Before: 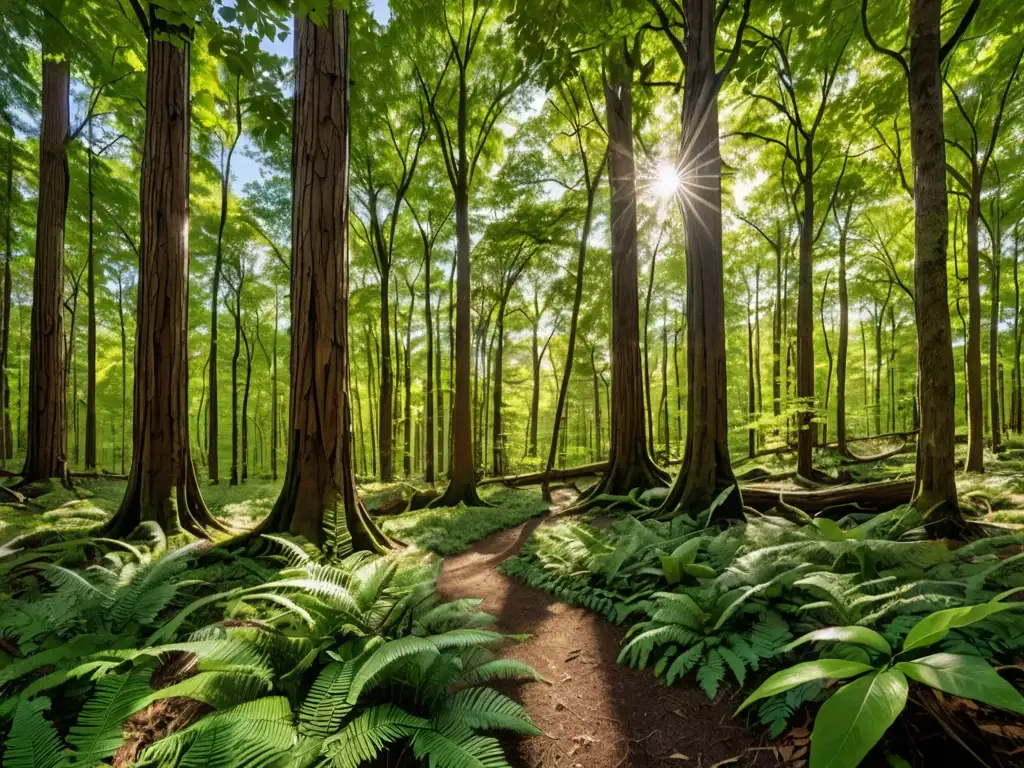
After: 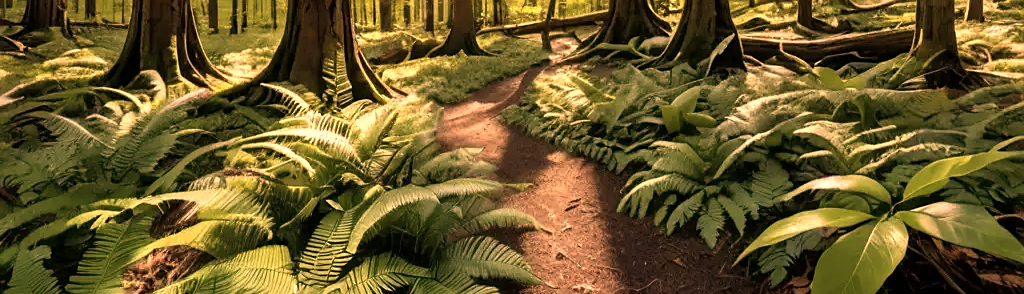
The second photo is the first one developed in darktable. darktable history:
crop and rotate: top 58.818%, bottom 2.89%
exposure: black level correction 0.001, exposure 0.499 EV, compensate exposure bias true, compensate highlight preservation false
sharpen: radius 1.578, amount 0.372, threshold 1.689
color correction: highlights a* 39.37, highlights b* 39.87, saturation 0.685
